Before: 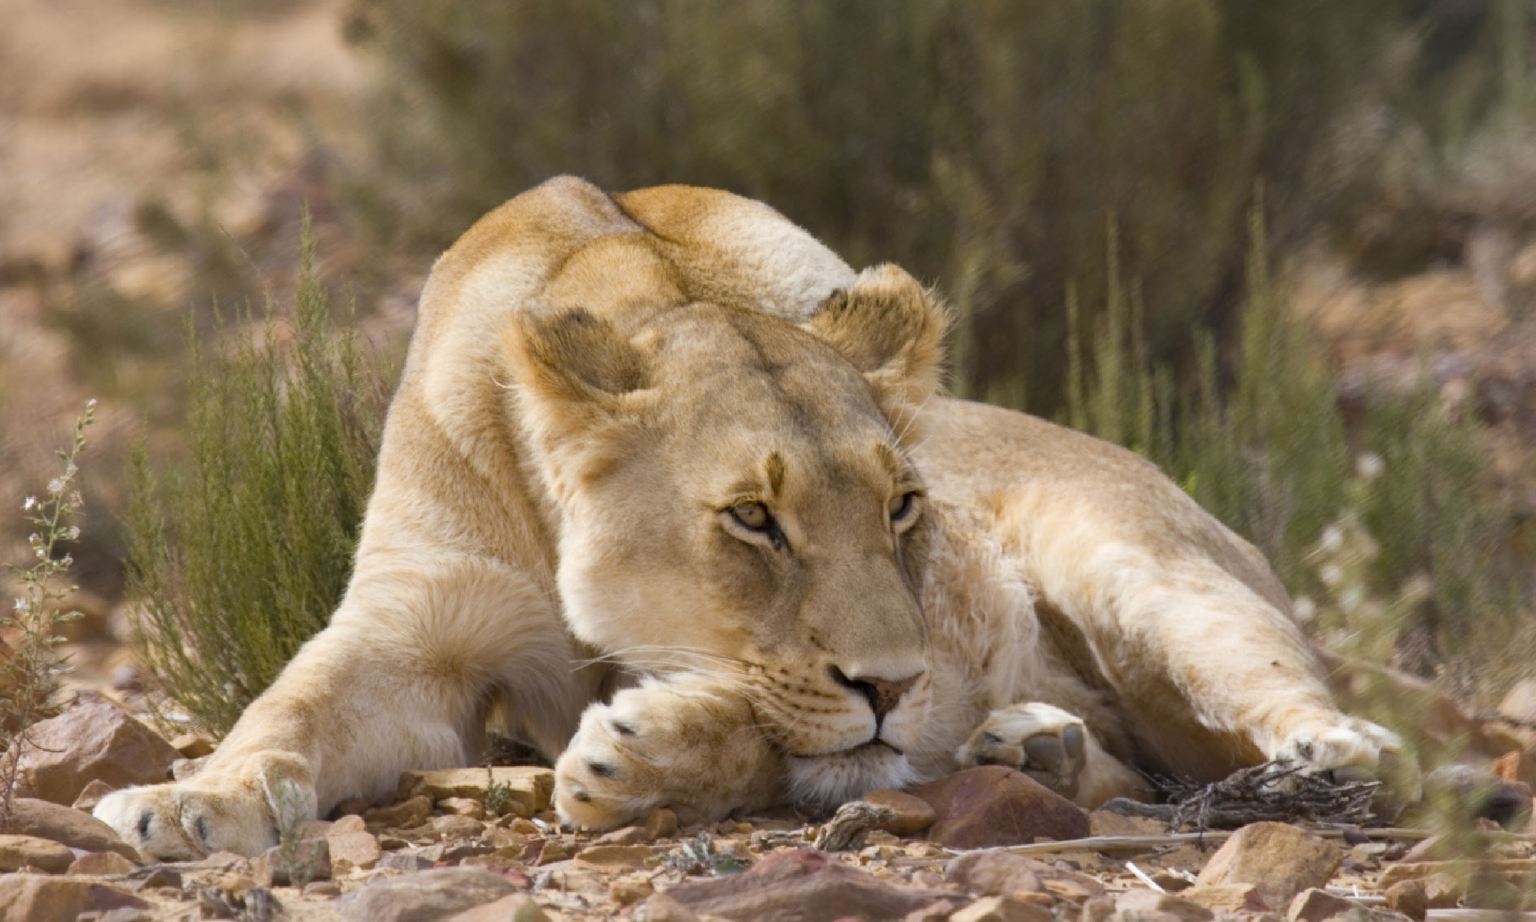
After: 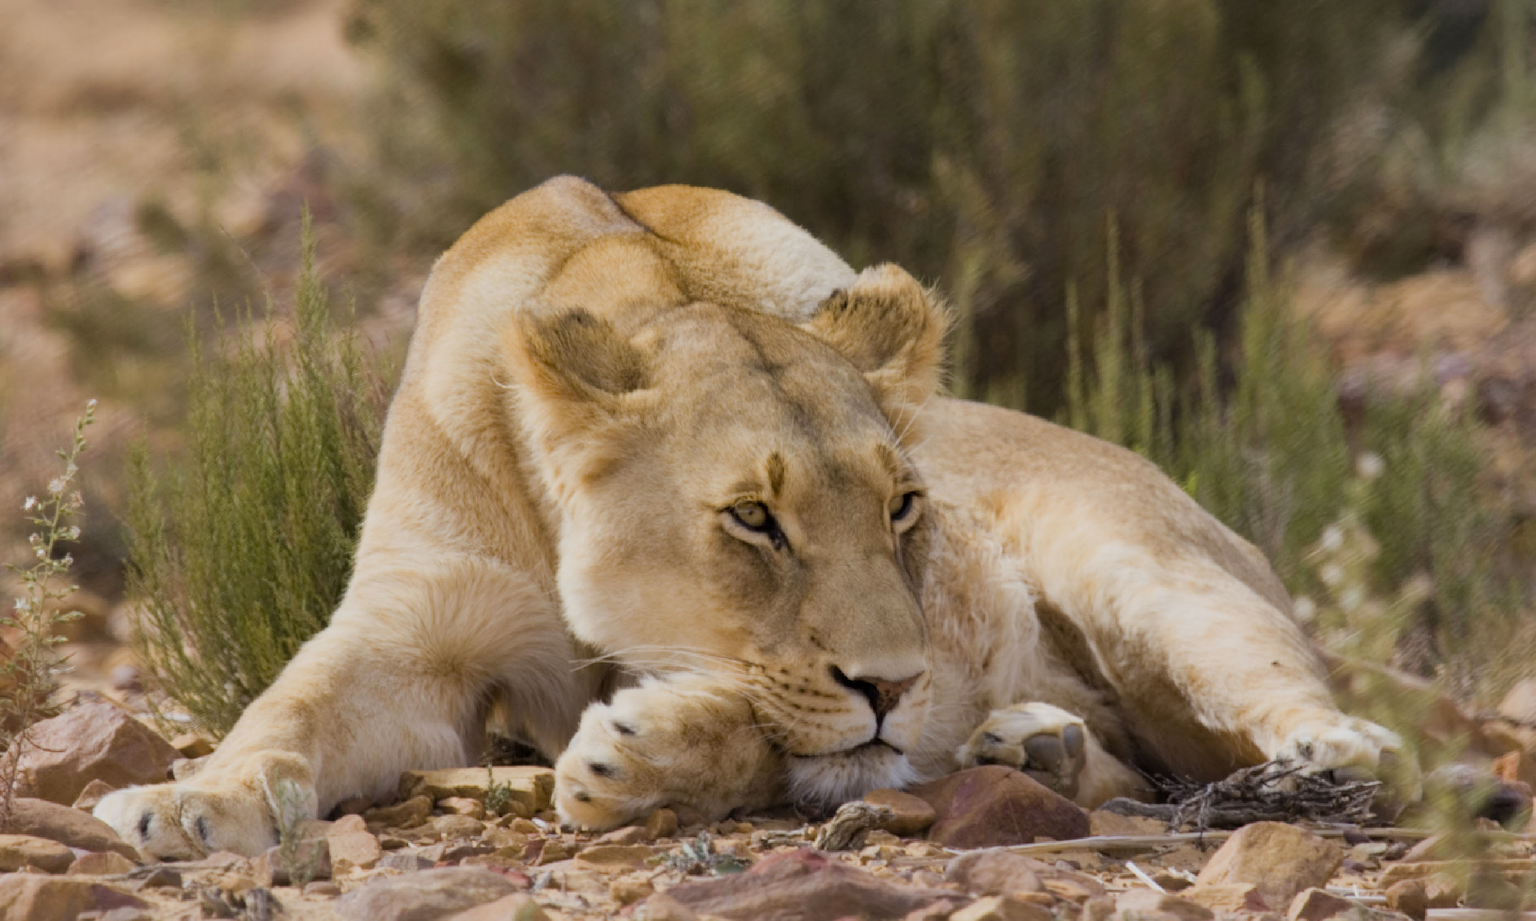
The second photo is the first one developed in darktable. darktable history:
exposure: compensate highlight preservation false
velvia: strength 15%
filmic rgb: hardness 4.17
